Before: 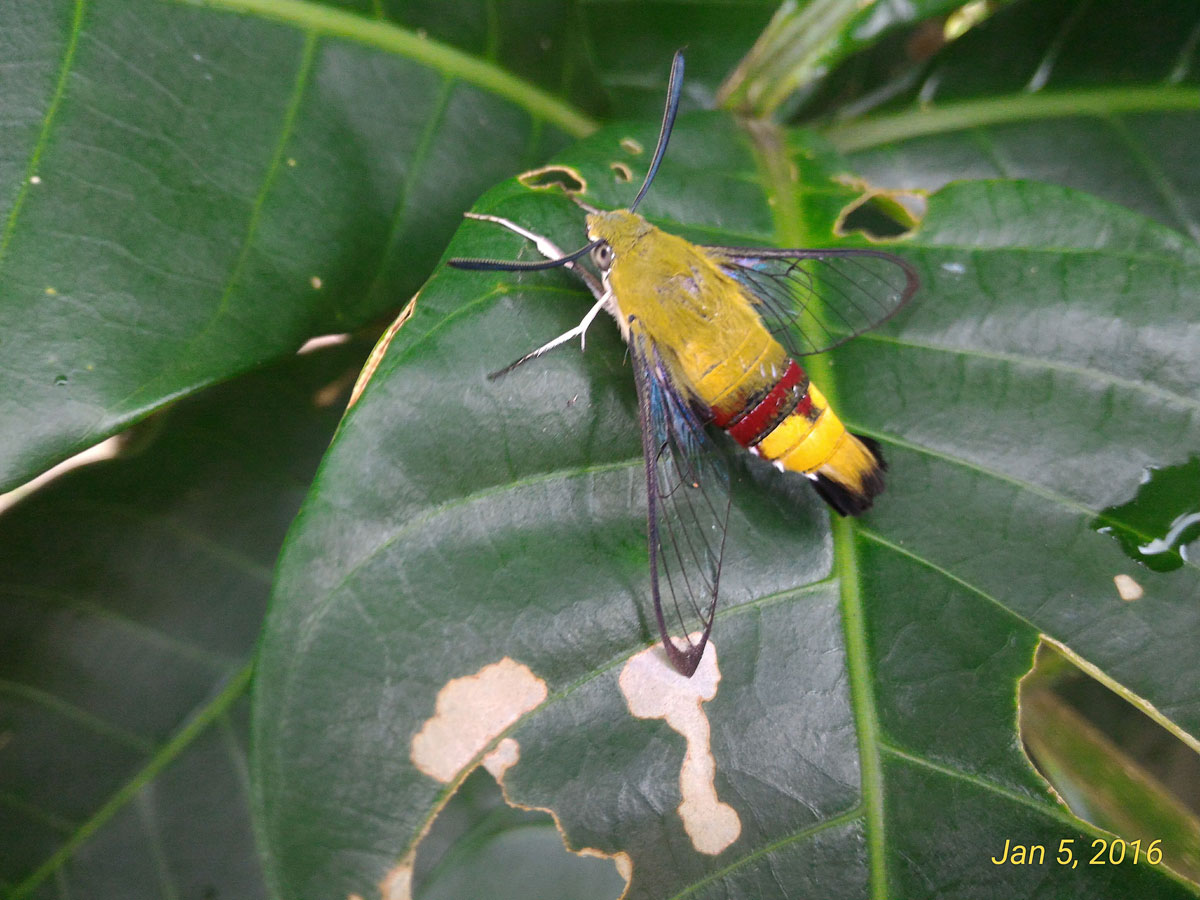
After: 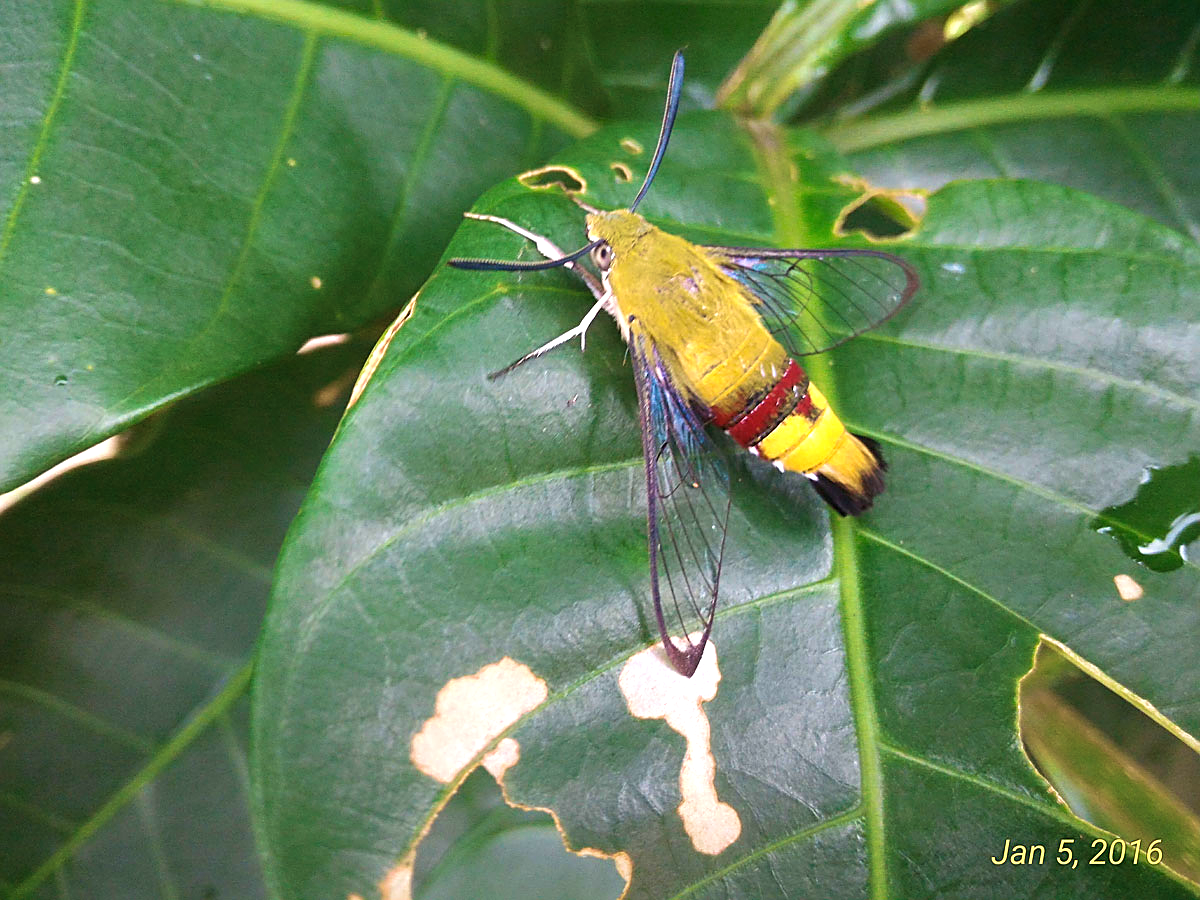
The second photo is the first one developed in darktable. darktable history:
velvia: strength 44.76%
sharpen: on, module defaults
exposure: black level correction 0, exposure 0.499 EV, compensate highlight preservation false
